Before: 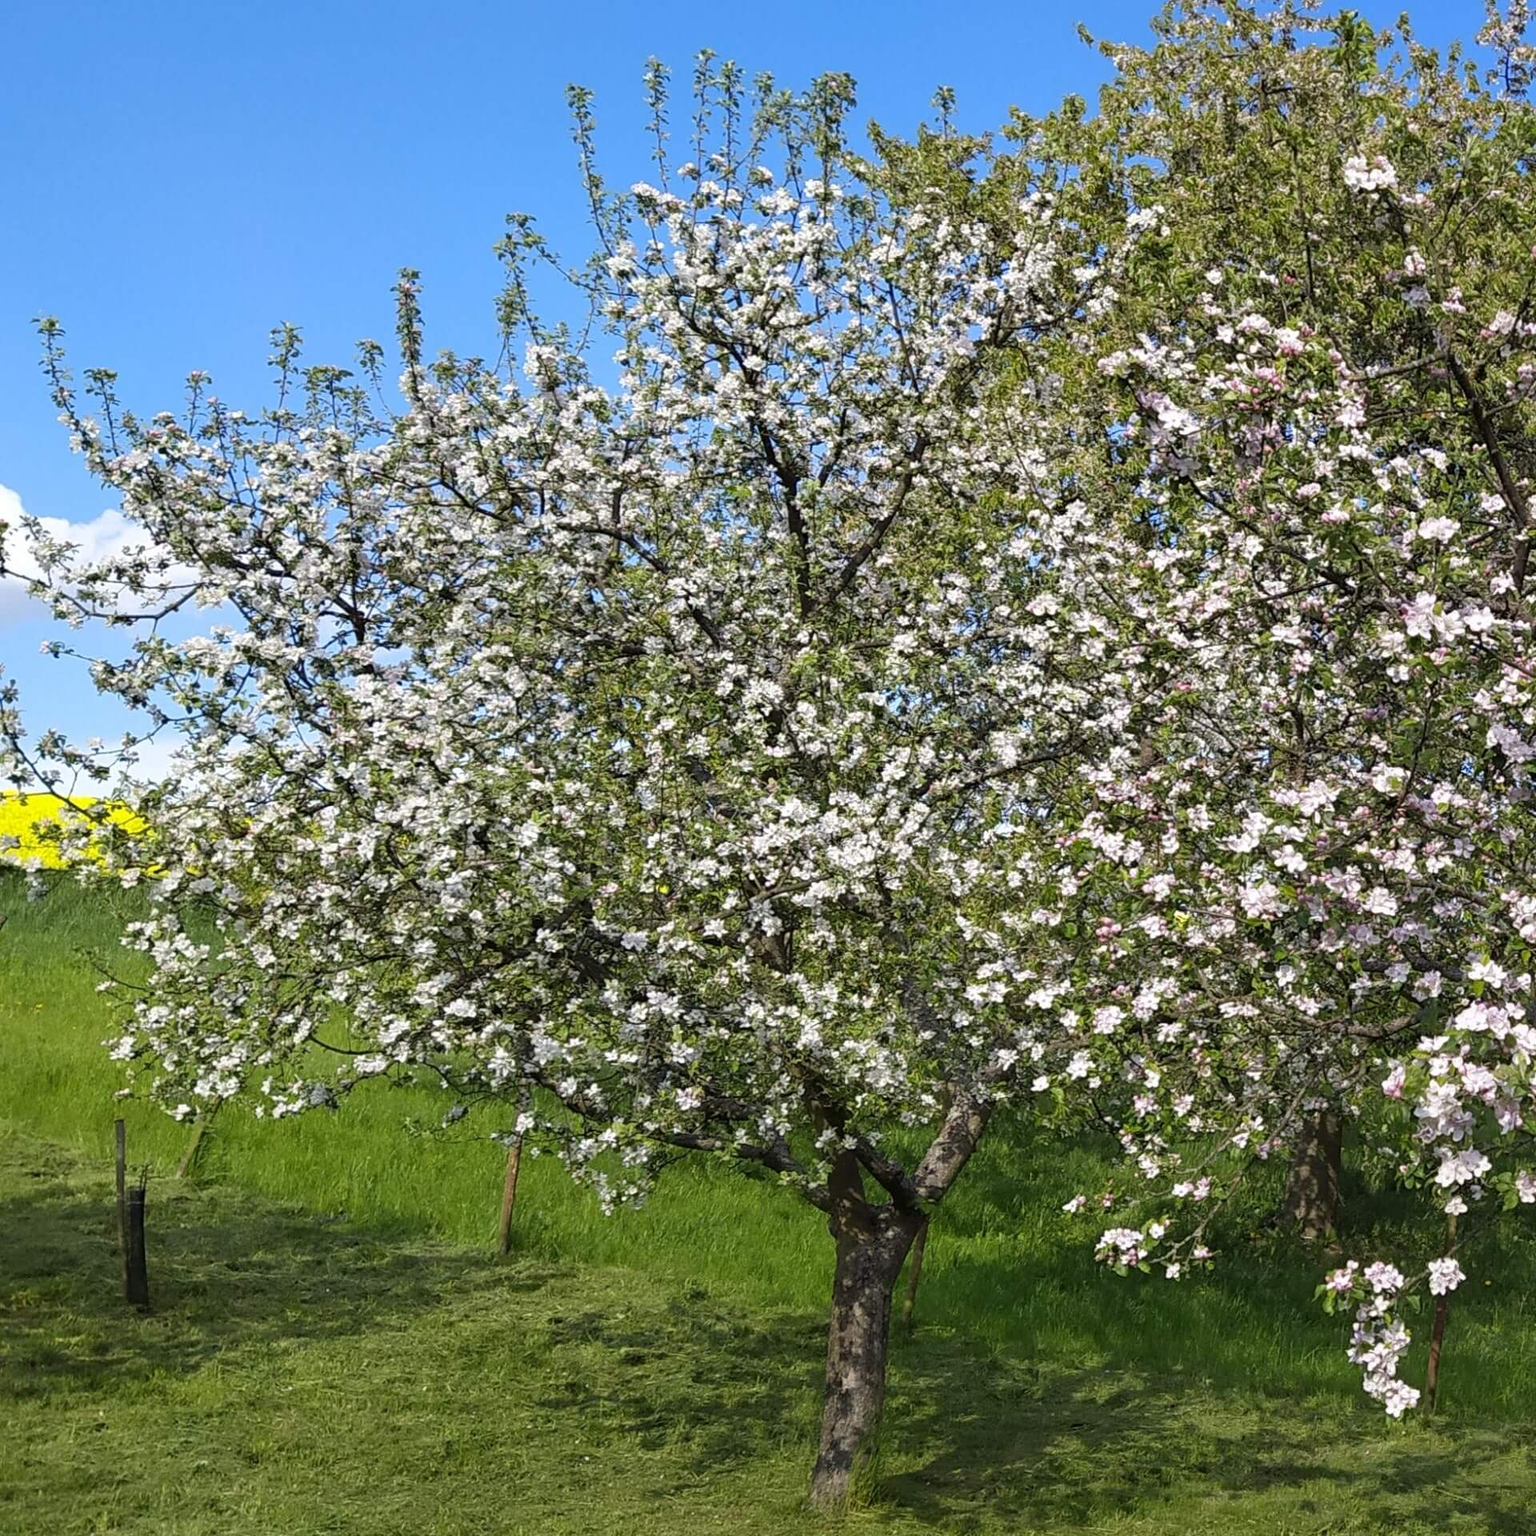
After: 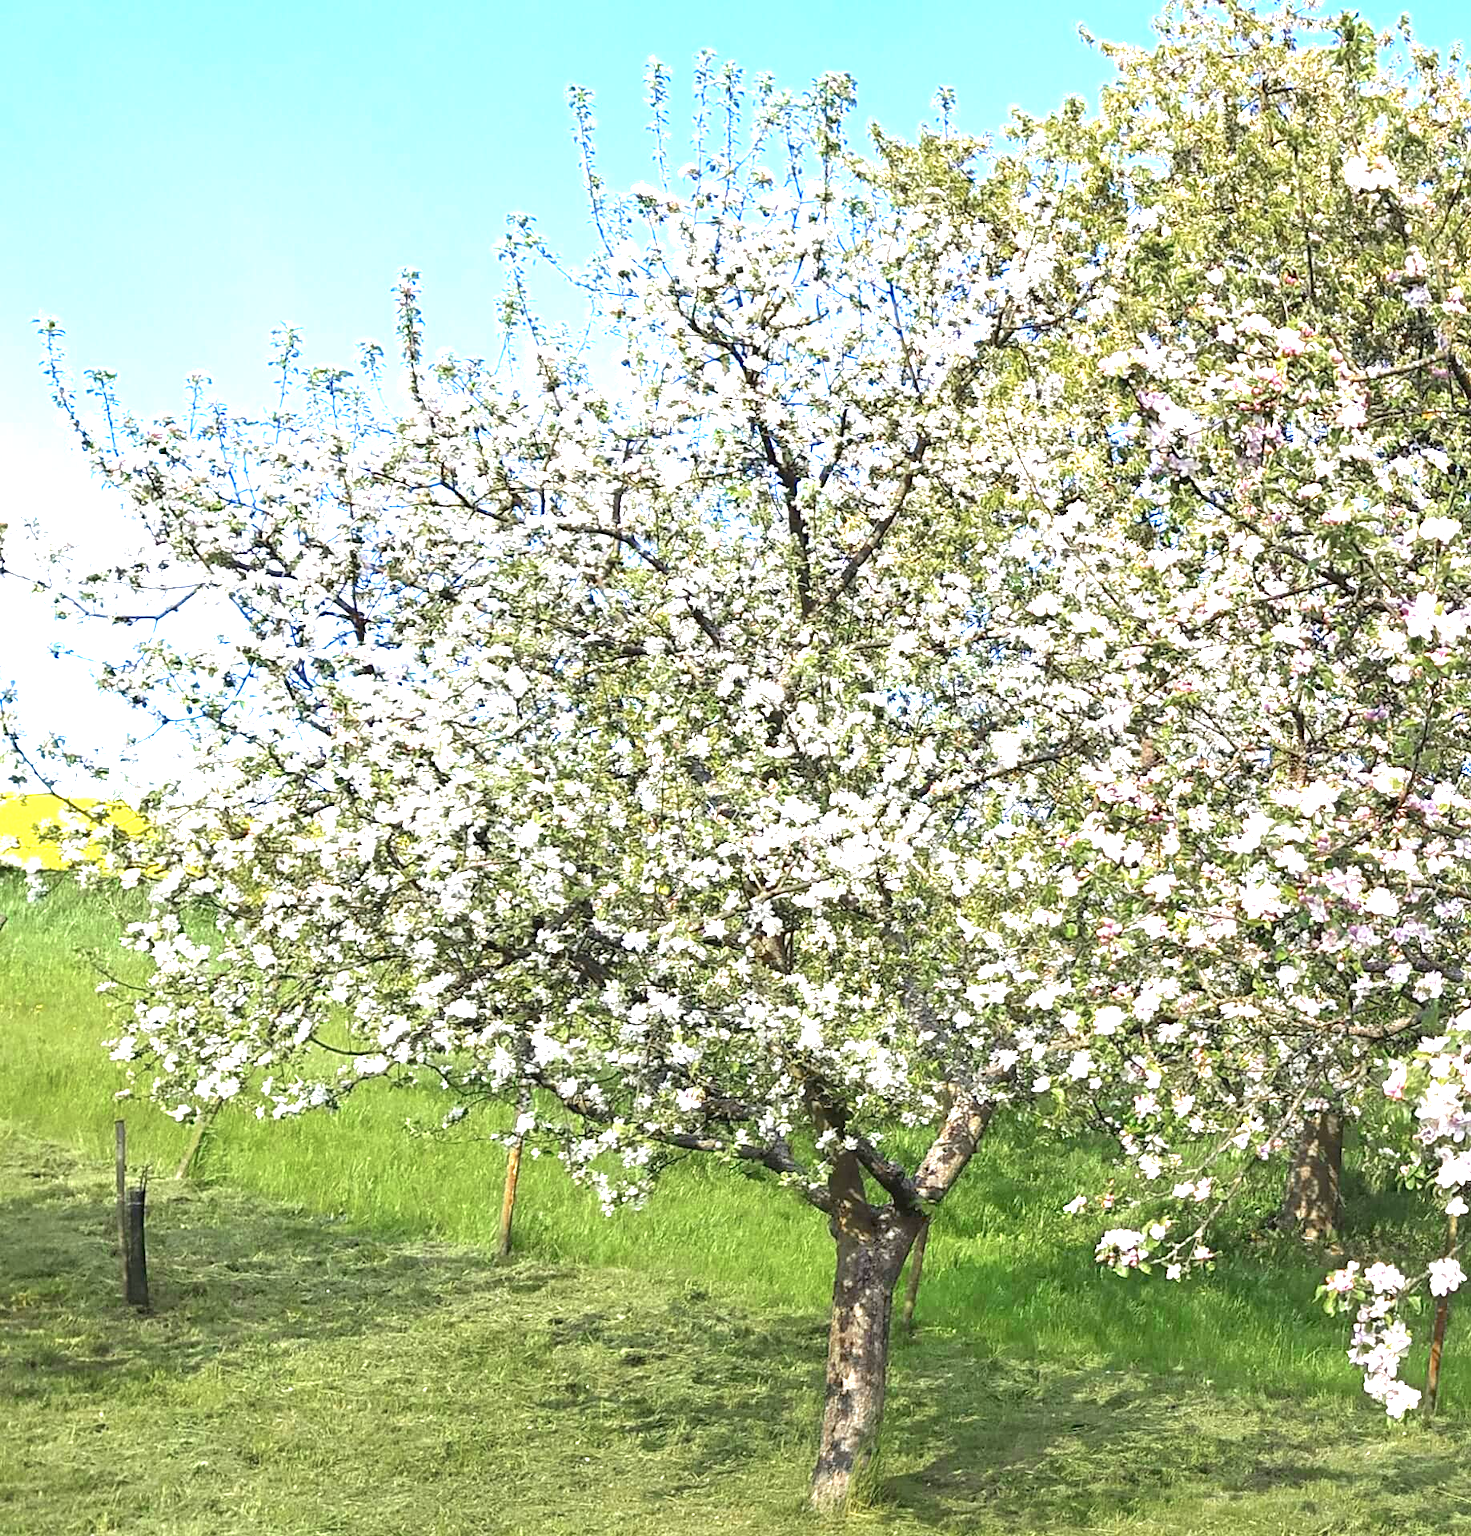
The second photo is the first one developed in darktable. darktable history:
crop: right 4.266%, bottom 0.016%
exposure: exposure 2.039 EV, compensate exposure bias true, compensate highlight preservation false
color zones: curves: ch0 [(0.11, 0.396) (0.195, 0.36) (0.25, 0.5) (0.303, 0.412) (0.357, 0.544) (0.75, 0.5) (0.967, 0.328)]; ch1 [(0, 0.468) (0.112, 0.512) (0.202, 0.6) (0.25, 0.5) (0.307, 0.352) (0.357, 0.544) (0.75, 0.5) (0.963, 0.524)]
levels: black 0.051%
